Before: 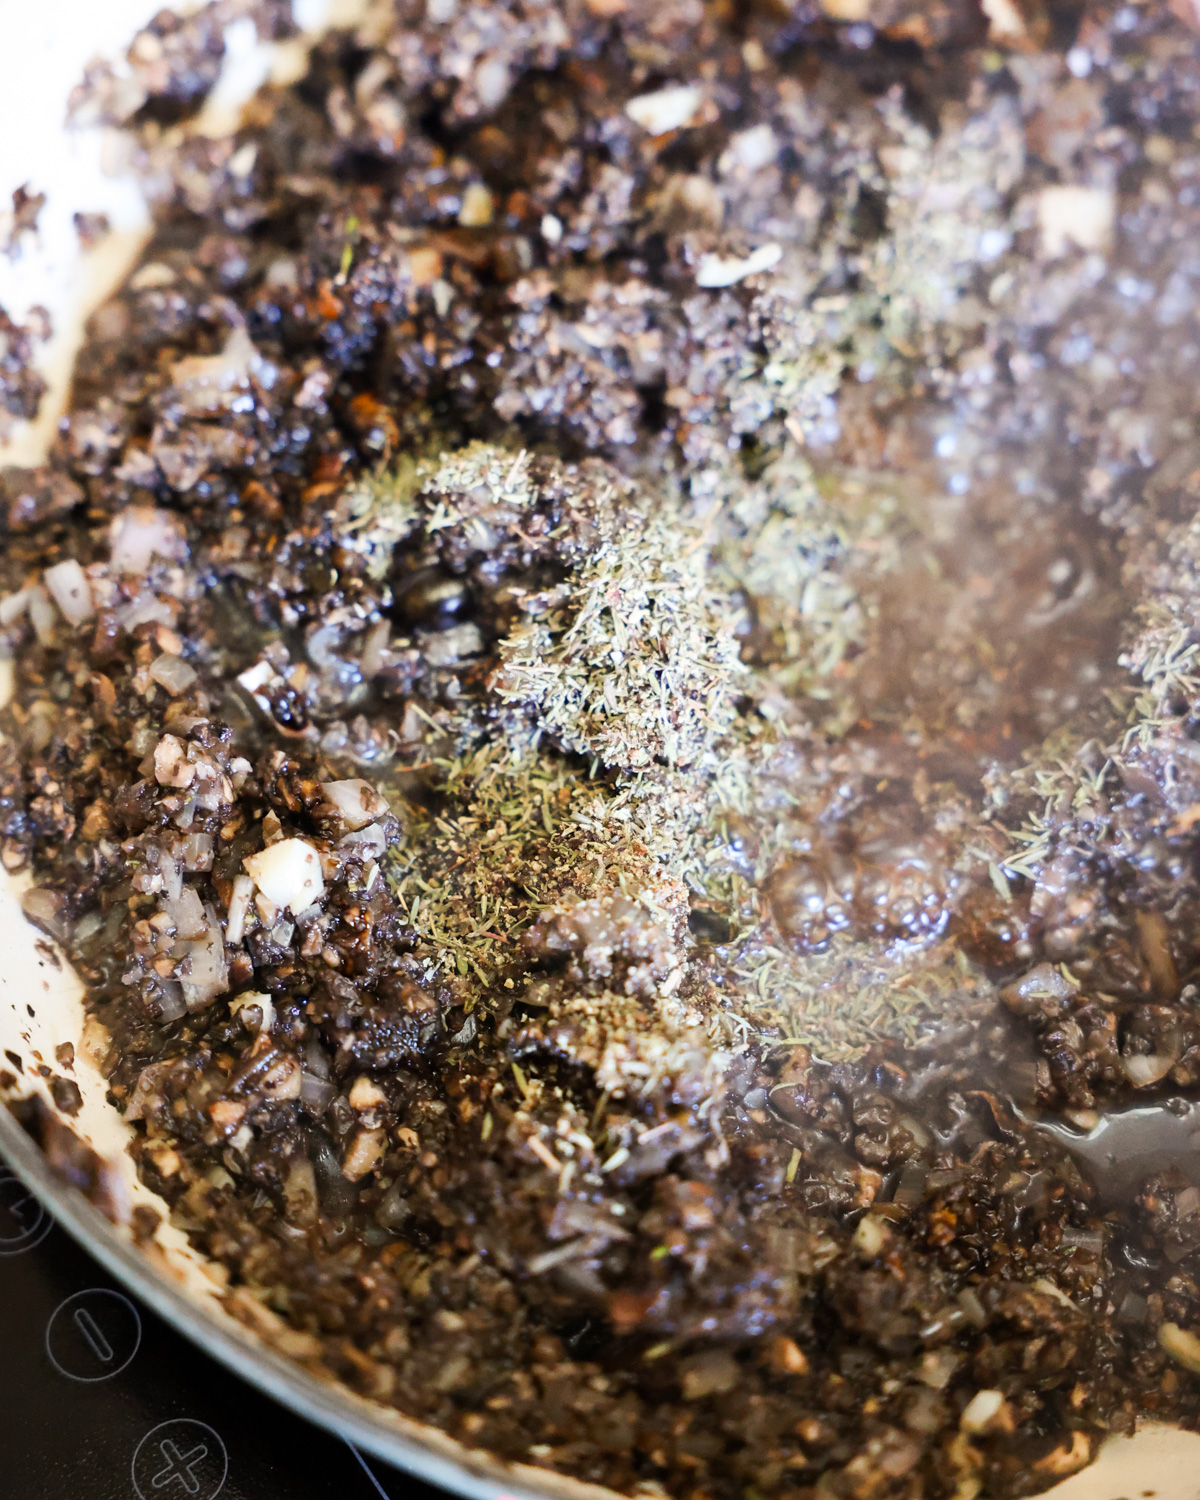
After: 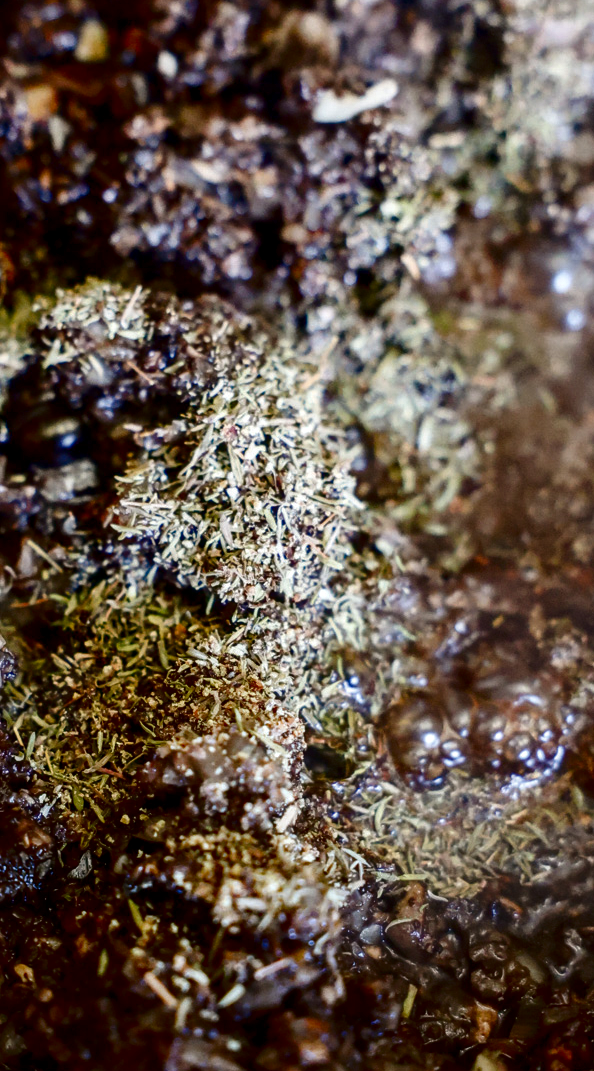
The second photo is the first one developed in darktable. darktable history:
crop: left 32.075%, top 10.976%, right 18.355%, bottom 17.596%
local contrast: on, module defaults
contrast brightness saturation: contrast 0.09, brightness -0.59, saturation 0.17
